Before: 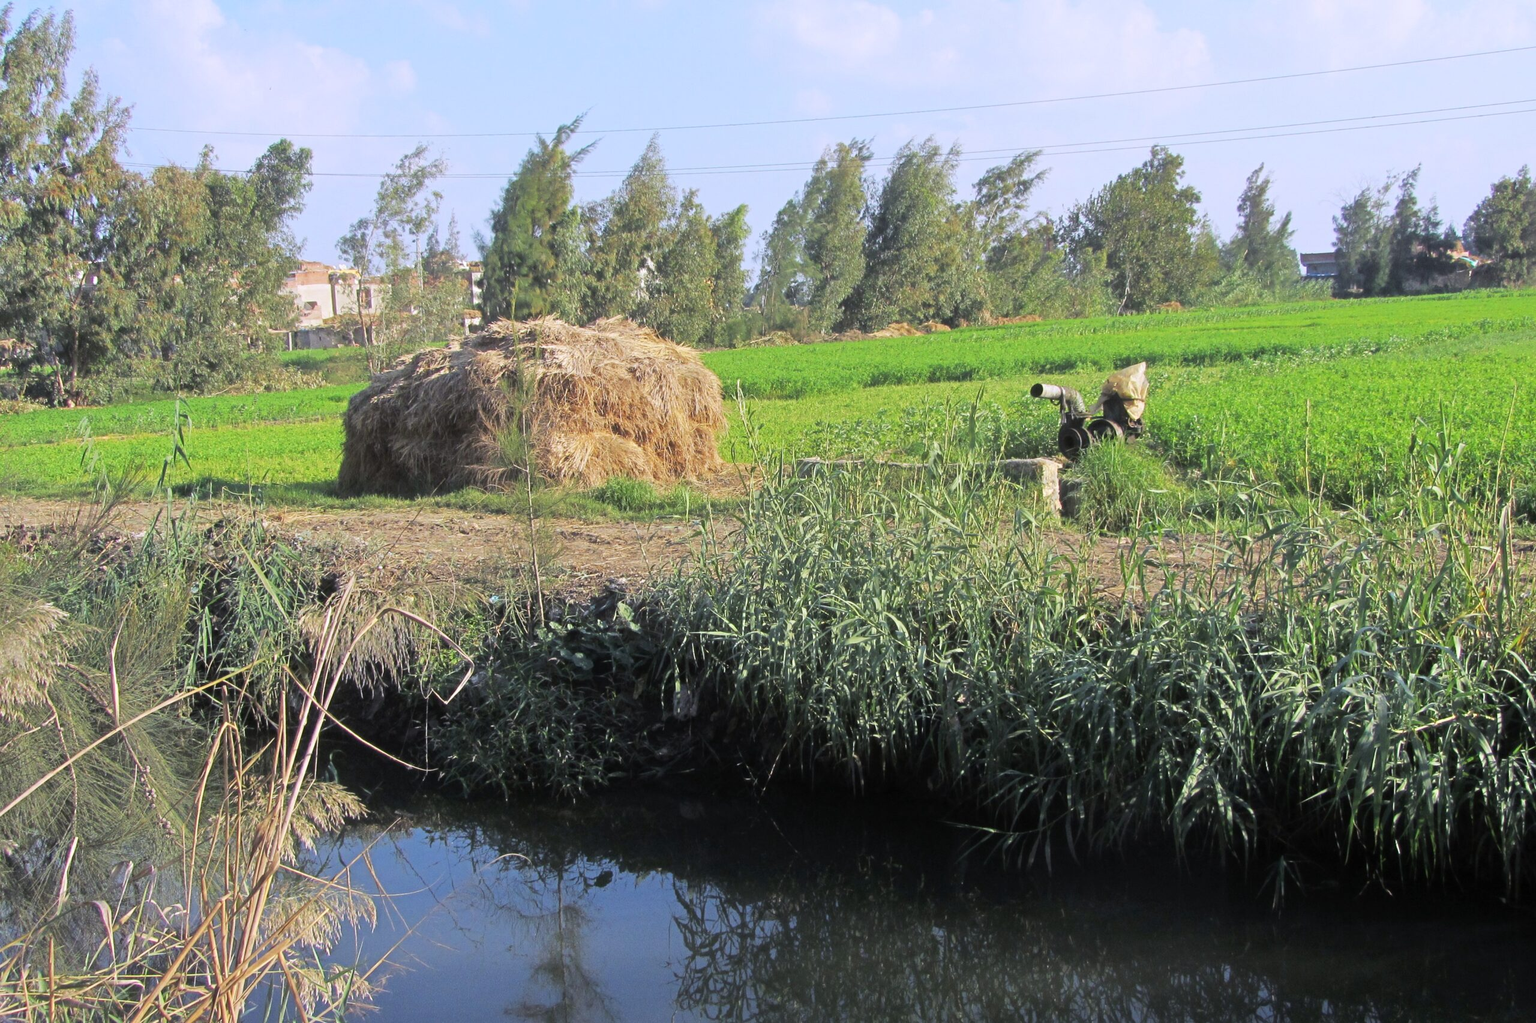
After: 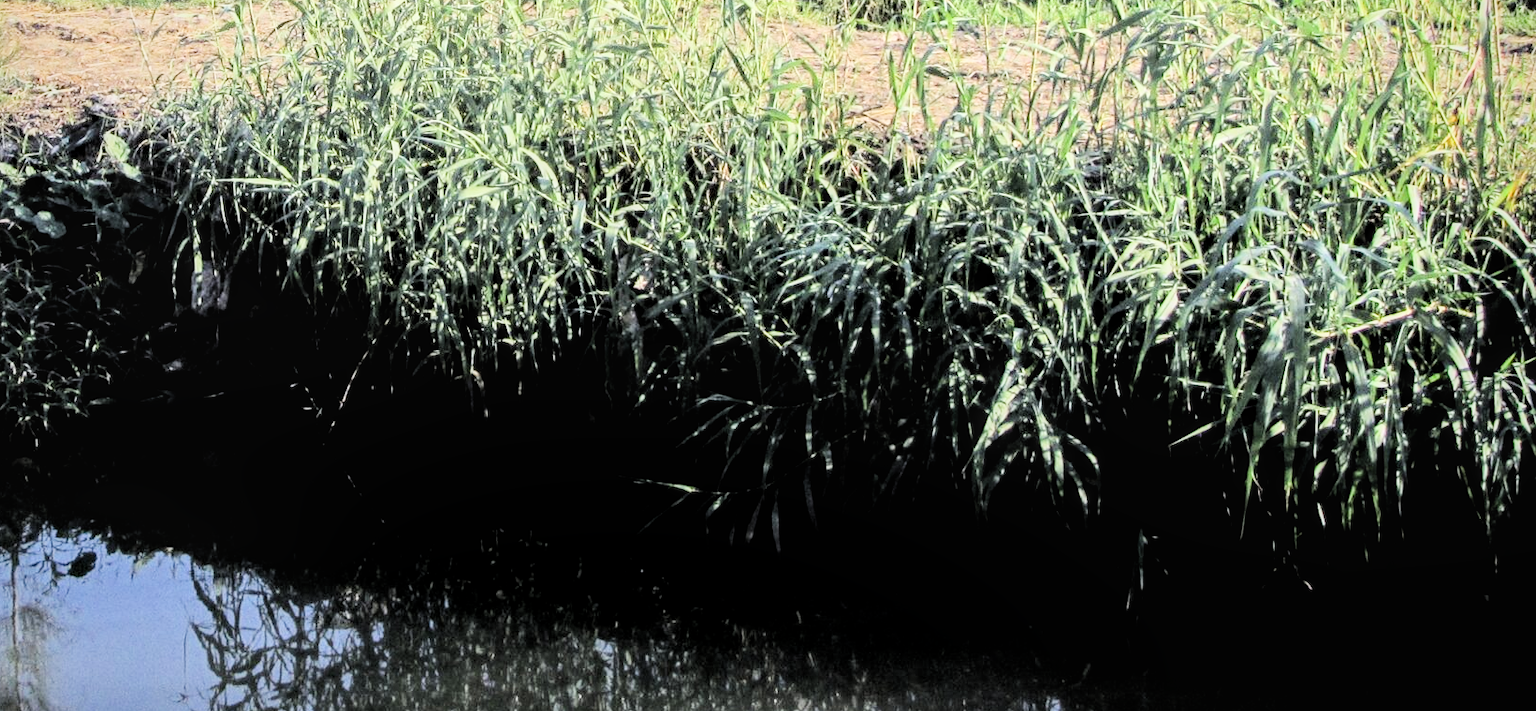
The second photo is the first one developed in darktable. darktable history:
local contrast: on, module defaults
crop and rotate: left 35.883%, top 50.612%, bottom 4.812%
contrast brightness saturation: contrast 0.242, brightness 0.089
filmic rgb: black relative exposure -2.85 EV, white relative exposure 4.56 EV, hardness 1.71, contrast 1.257, iterations of high-quality reconstruction 0
exposure: exposure 1.06 EV, compensate highlight preservation false
tone equalizer: edges refinement/feathering 500, mask exposure compensation -1.57 EV, preserve details no
vignetting: fall-off radius 45.91%, brightness -0.25, saturation 0.143
